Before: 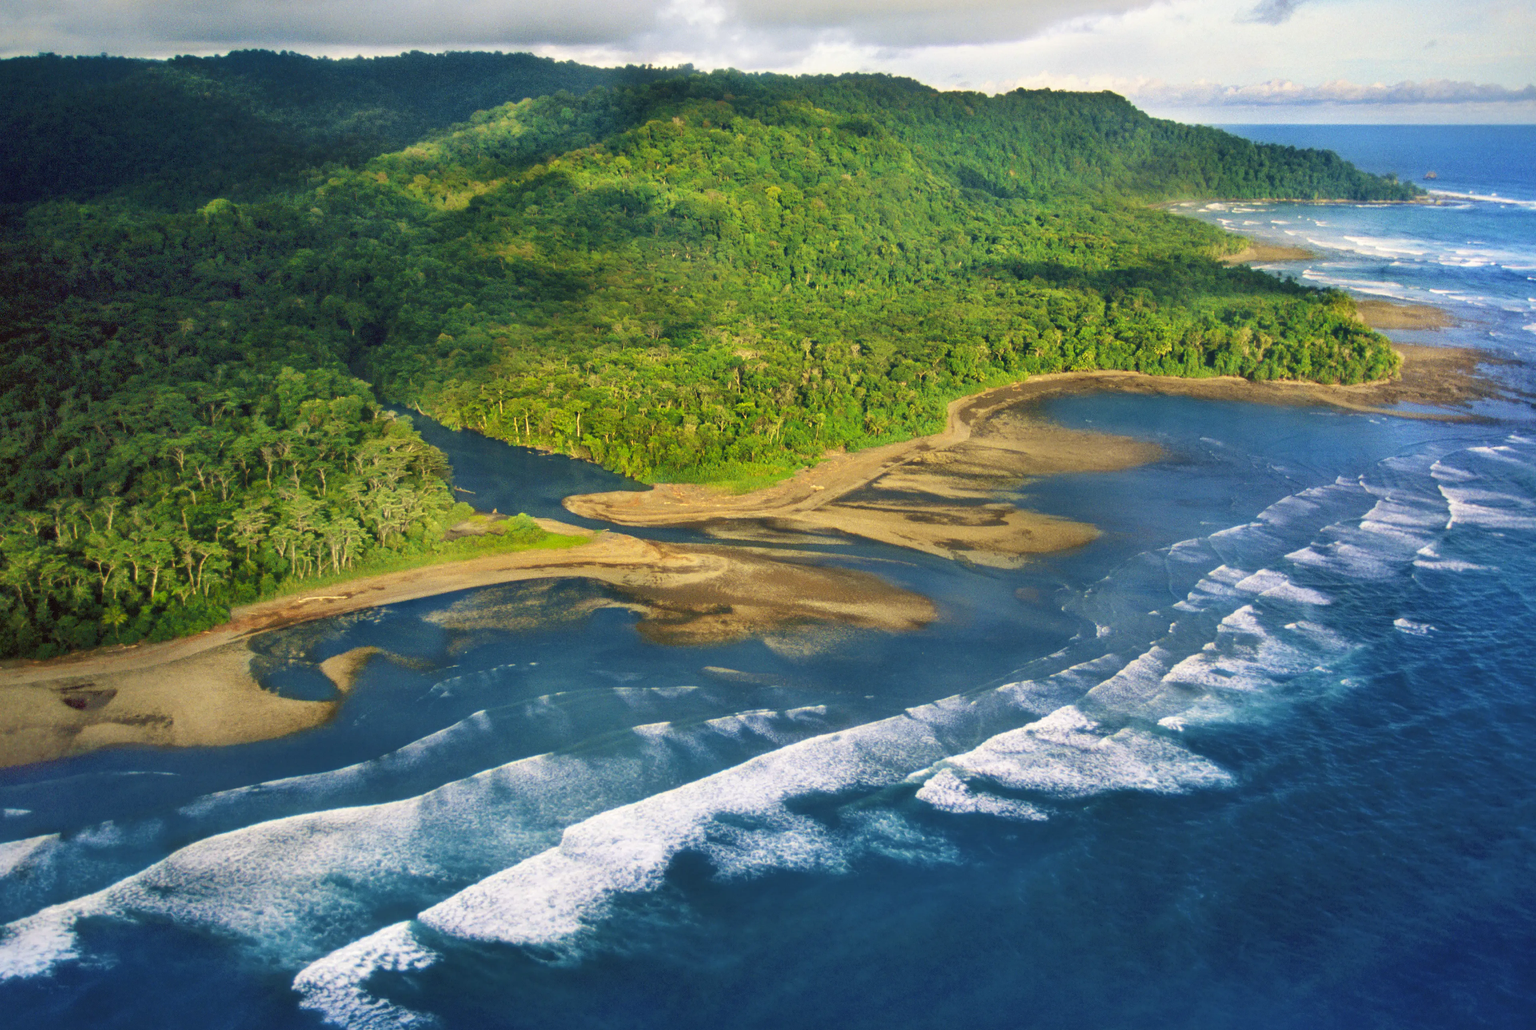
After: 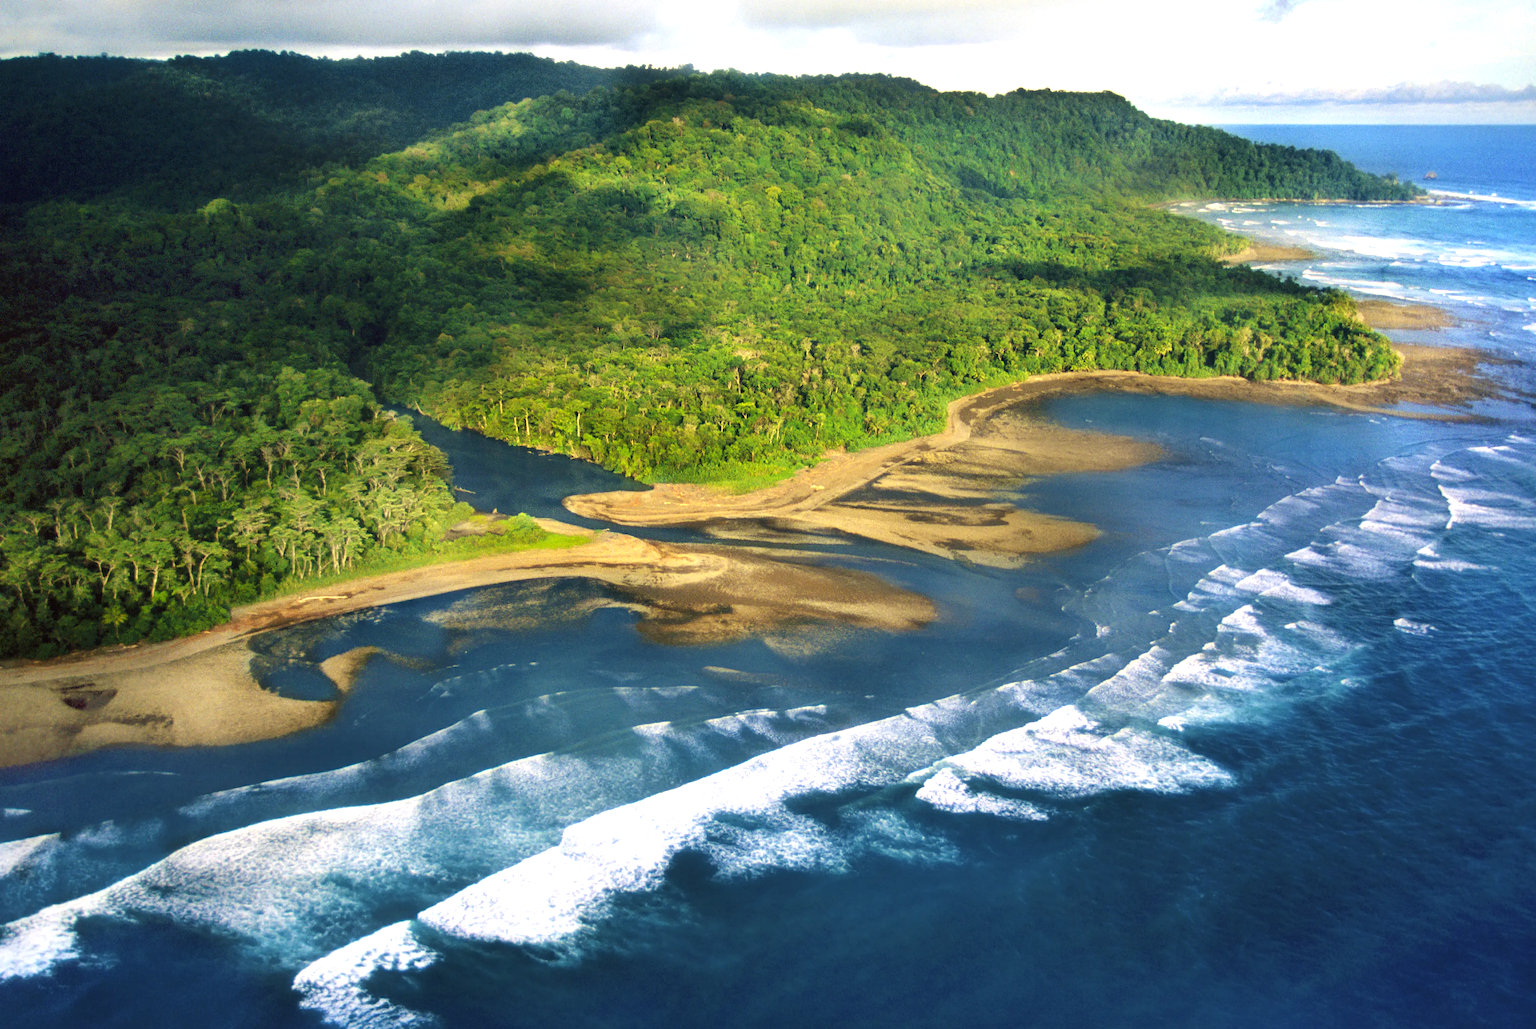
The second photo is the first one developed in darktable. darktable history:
tone equalizer: -8 EV -0.755 EV, -7 EV -0.667 EV, -6 EV -0.634 EV, -5 EV -0.366 EV, -3 EV 0.381 EV, -2 EV 0.6 EV, -1 EV 0.7 EV, +0 EV 0.768 EV, smoothing diameter 2.22%, edges refinement/feathering 23.63, mask exposure compensation -1.57 EV, filter diffusion 5
